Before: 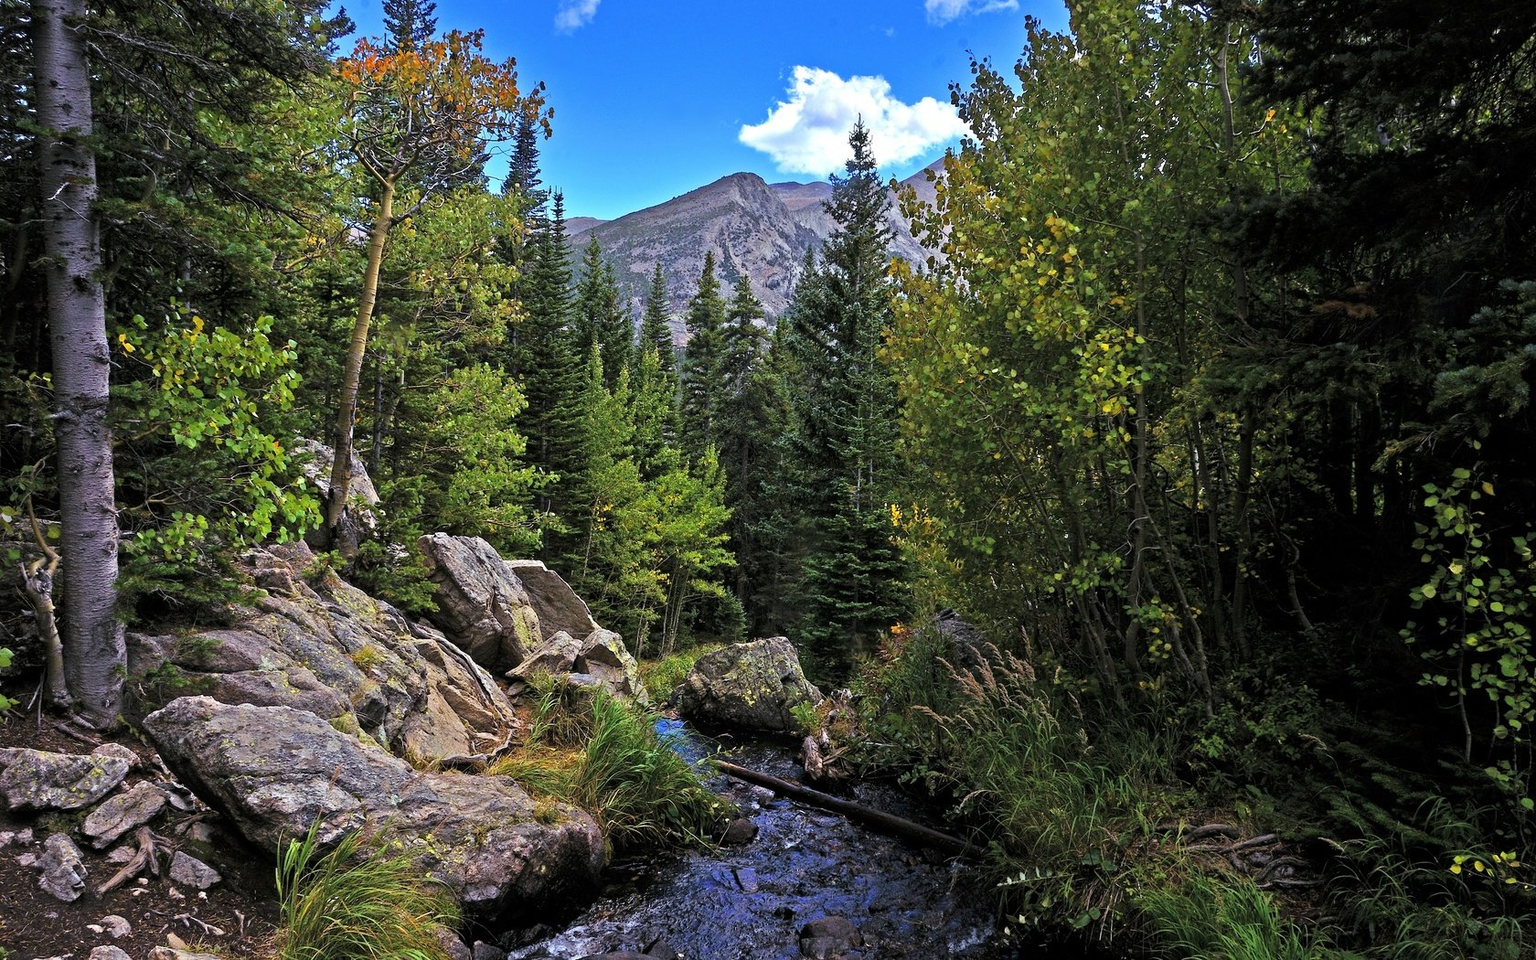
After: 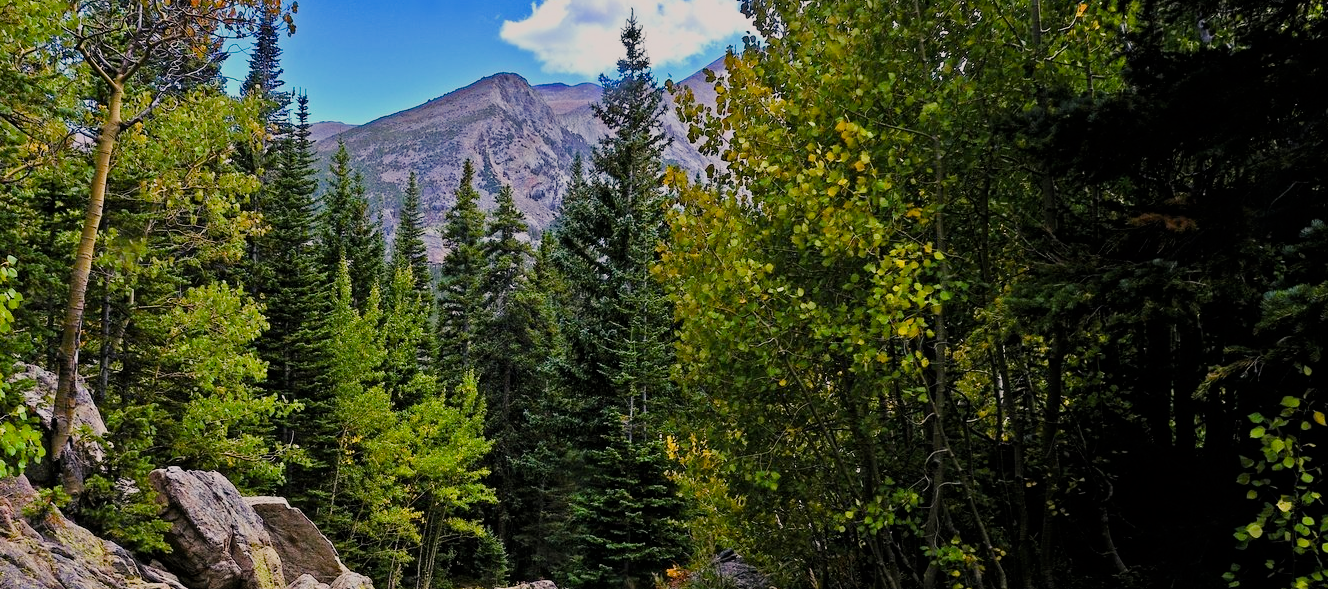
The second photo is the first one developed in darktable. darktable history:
color balance rgb: highlights gain › chroma 2.014%, highlights gain › hue 46.77°, linear chroma grading › global chroma 19.905%, perceptual saturation grading › global saturation 14.405%, perceptual saturation grading › highlights -25.672%, perceptual saturation grading › shadows 25.512%
tone equalizer: on, module defaults
crop: left 18.385%, top 11.077%, right 2.563%, bottom 32.807%
filmic rgb: black relative exposure -8.32 EV, white relative exposure 4.67 EV, threshold 3.03 EV, hardness 3.84, enable highlight reconstruction true
